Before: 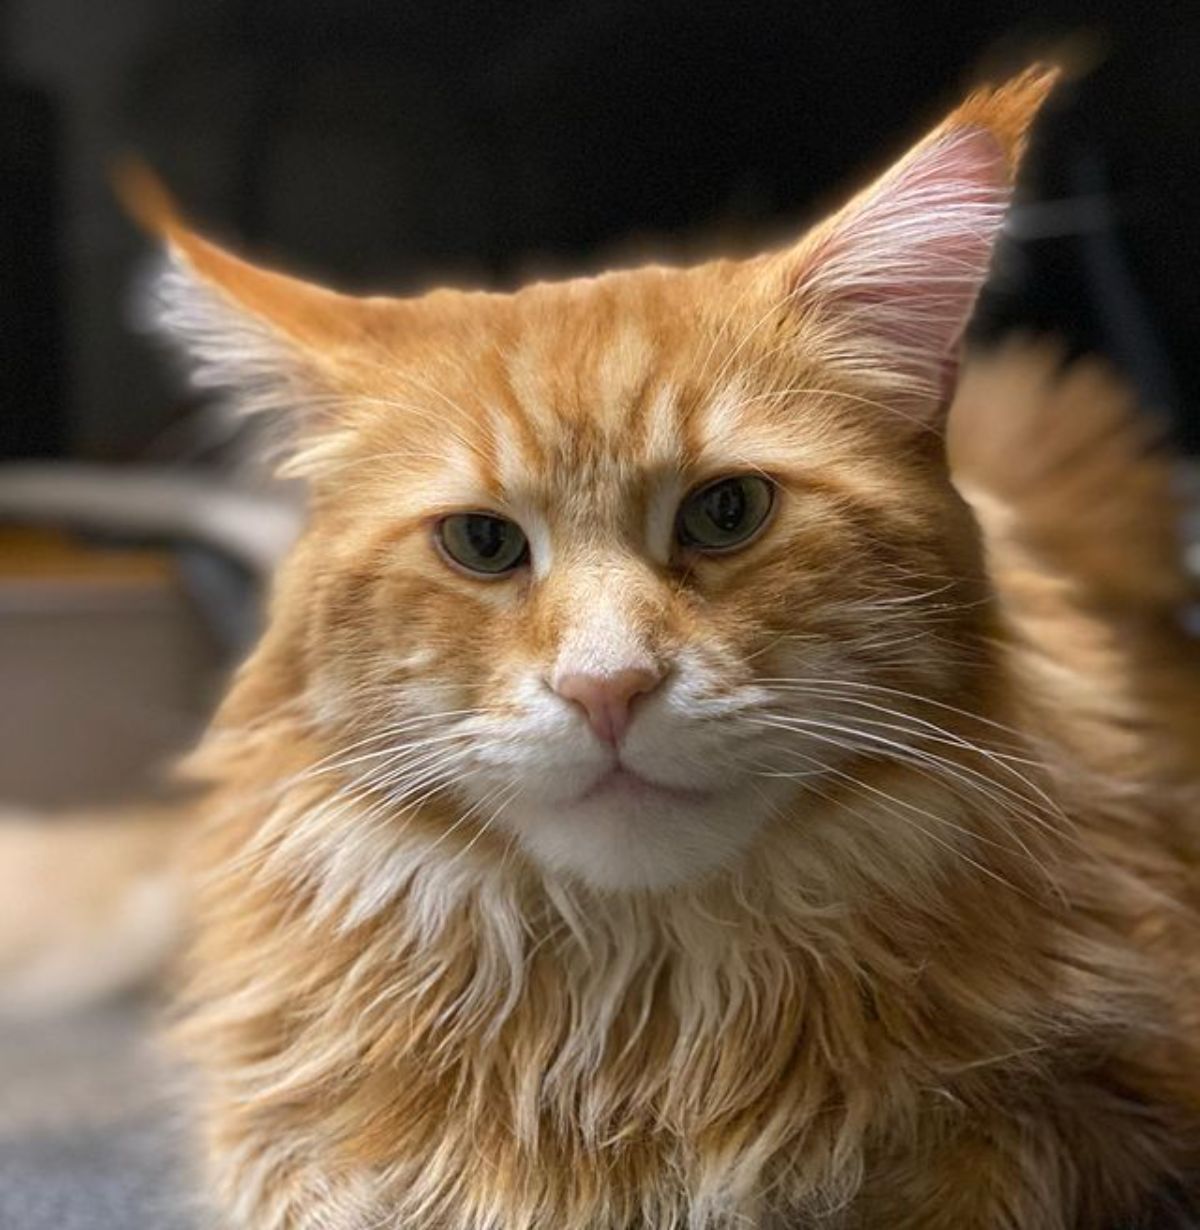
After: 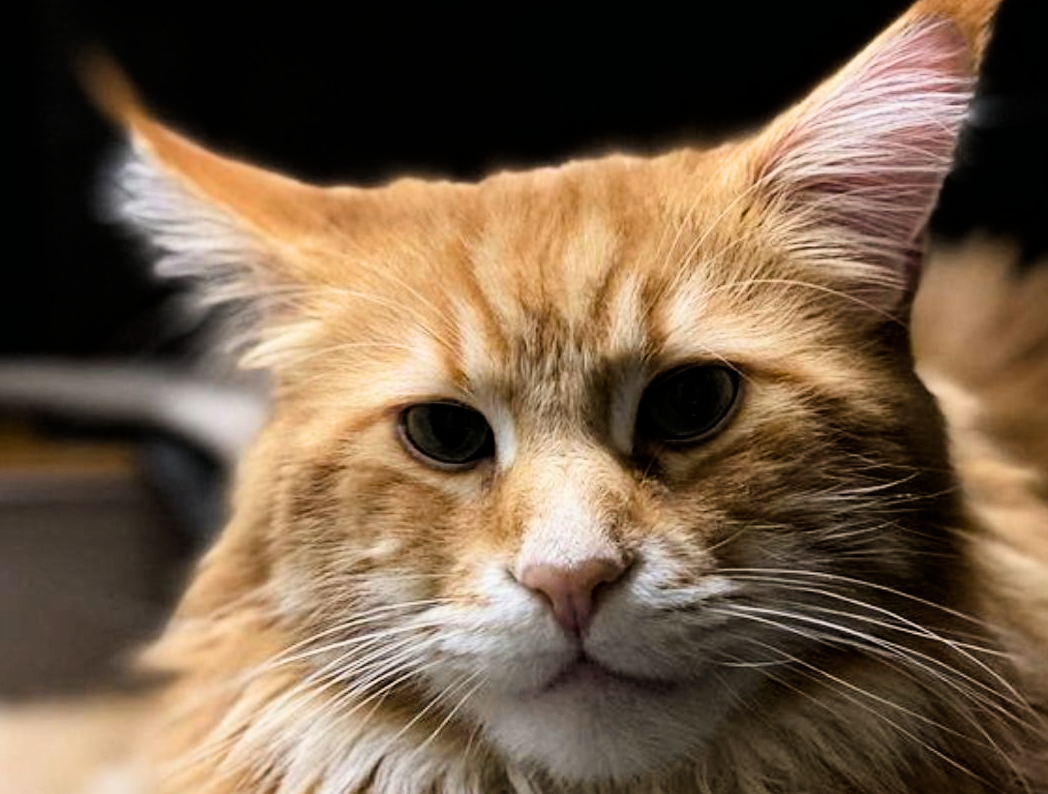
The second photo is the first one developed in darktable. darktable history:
haze removal: compatibility mode true, adaptive false
filmic rgb: black relative exposure -5.42 EV, white relative exposure 2.85 EV, dynamic range scaling -37.73%, hardness 4, contrast 1.605, highlights saturation mix -0.93%
exposure: exposure -0.041 EV, compensate highlight preservation false
crop: left 3.015%, top 8.969%, right 9.647%, bottom 26.457%
